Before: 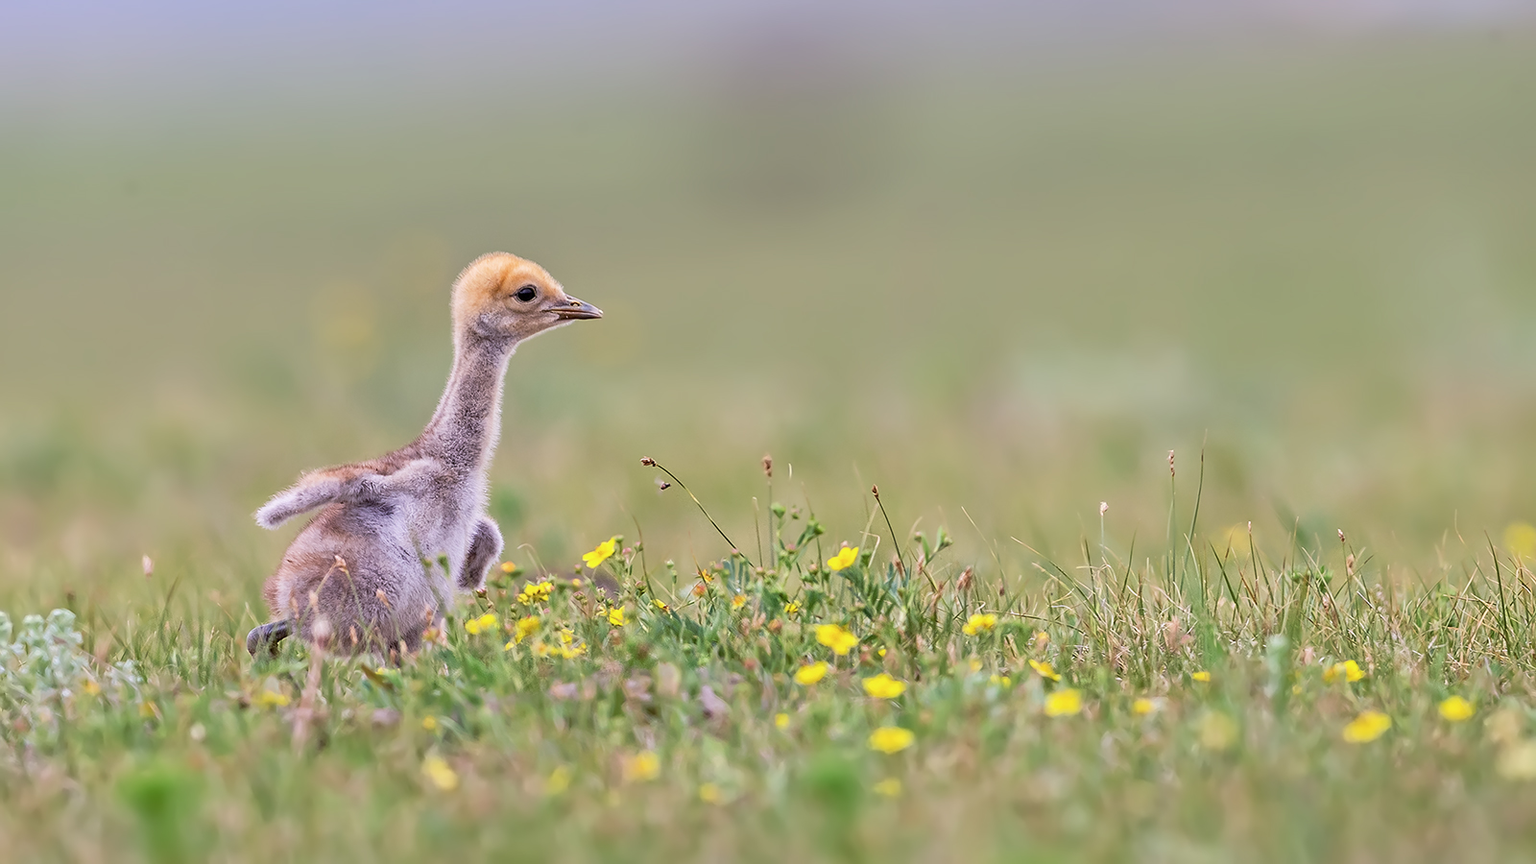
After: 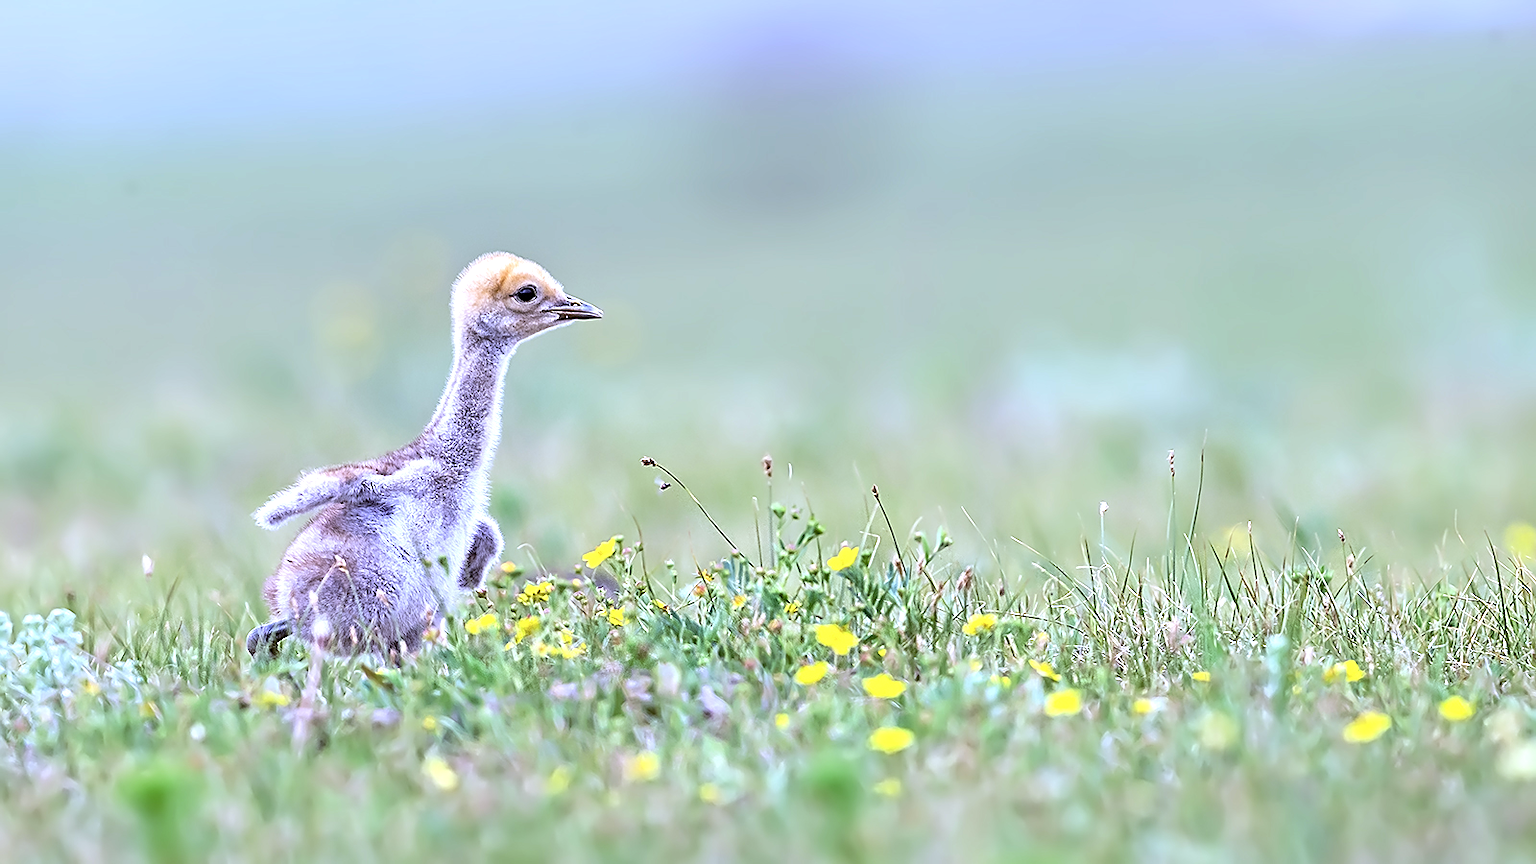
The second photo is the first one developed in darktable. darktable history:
white balance: red 0.871, blue 1.249
exposure: exposure 0.426 EV, compensate highlight preservation false
sharpen: on, module defaults
tone equalizer: -8 EV -0.417 EV, -7 EV -0.389 EV, -6 EV -0.333 EV, -5 EV -0.222 EV, -3 EV 0.222 EV, -2 EV 0.333 EV, -1 EV 0.389 EV, +0 EV 0.417 EV, edges refinement/feathering 500, mask exposure compensation -1.57 EV, preserve details no
